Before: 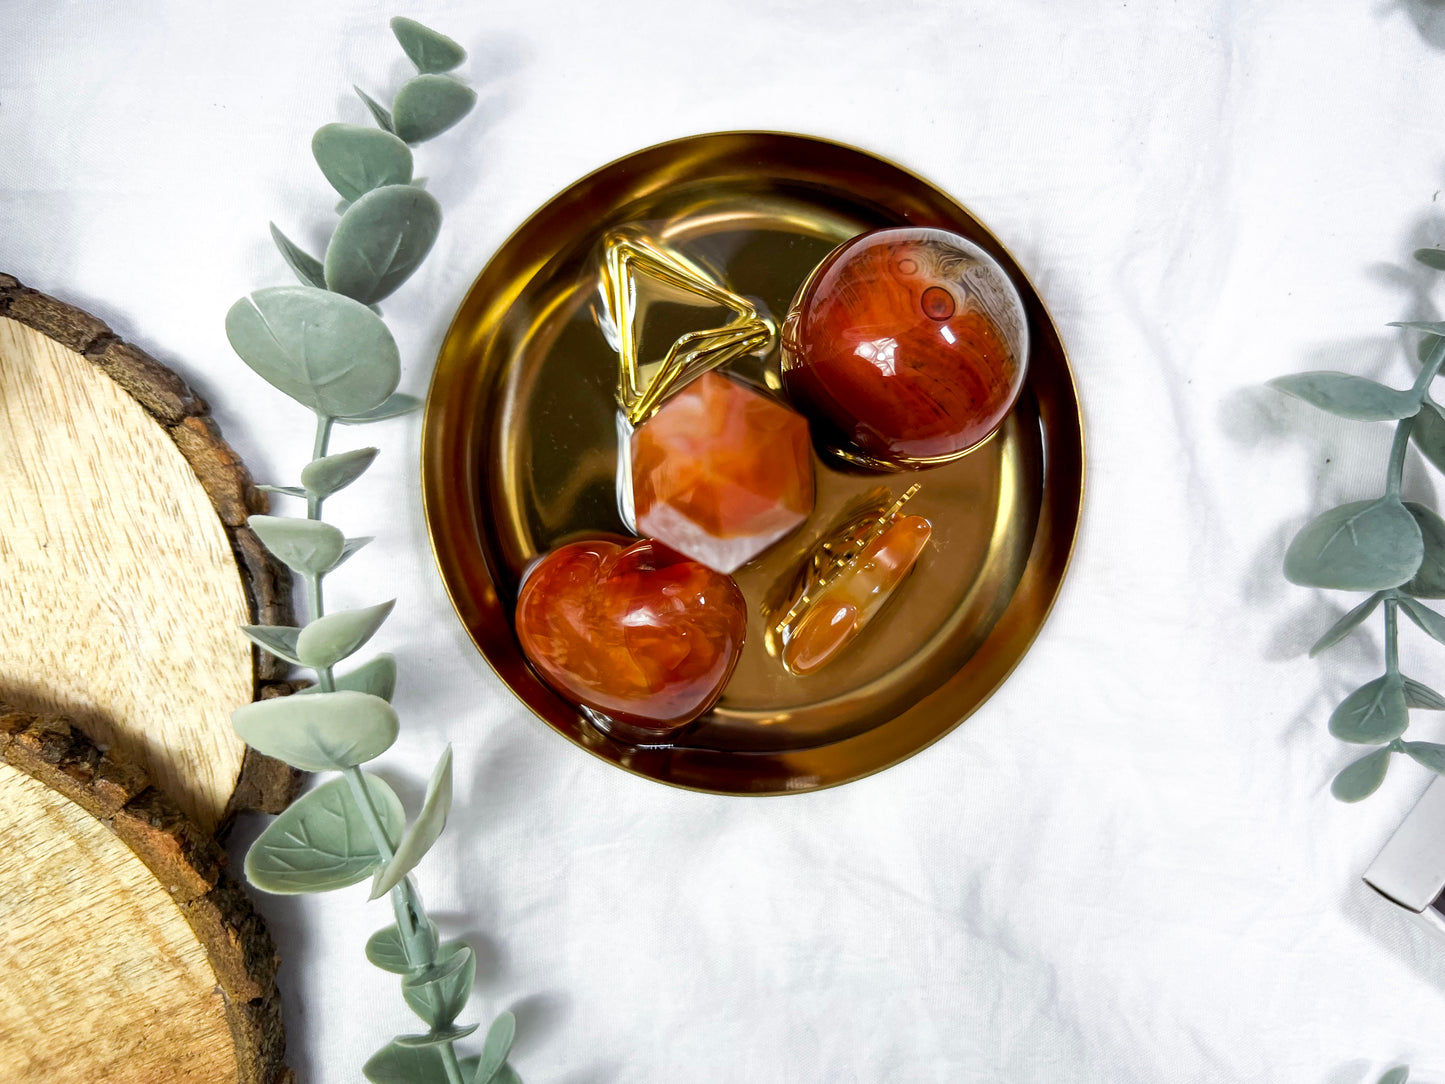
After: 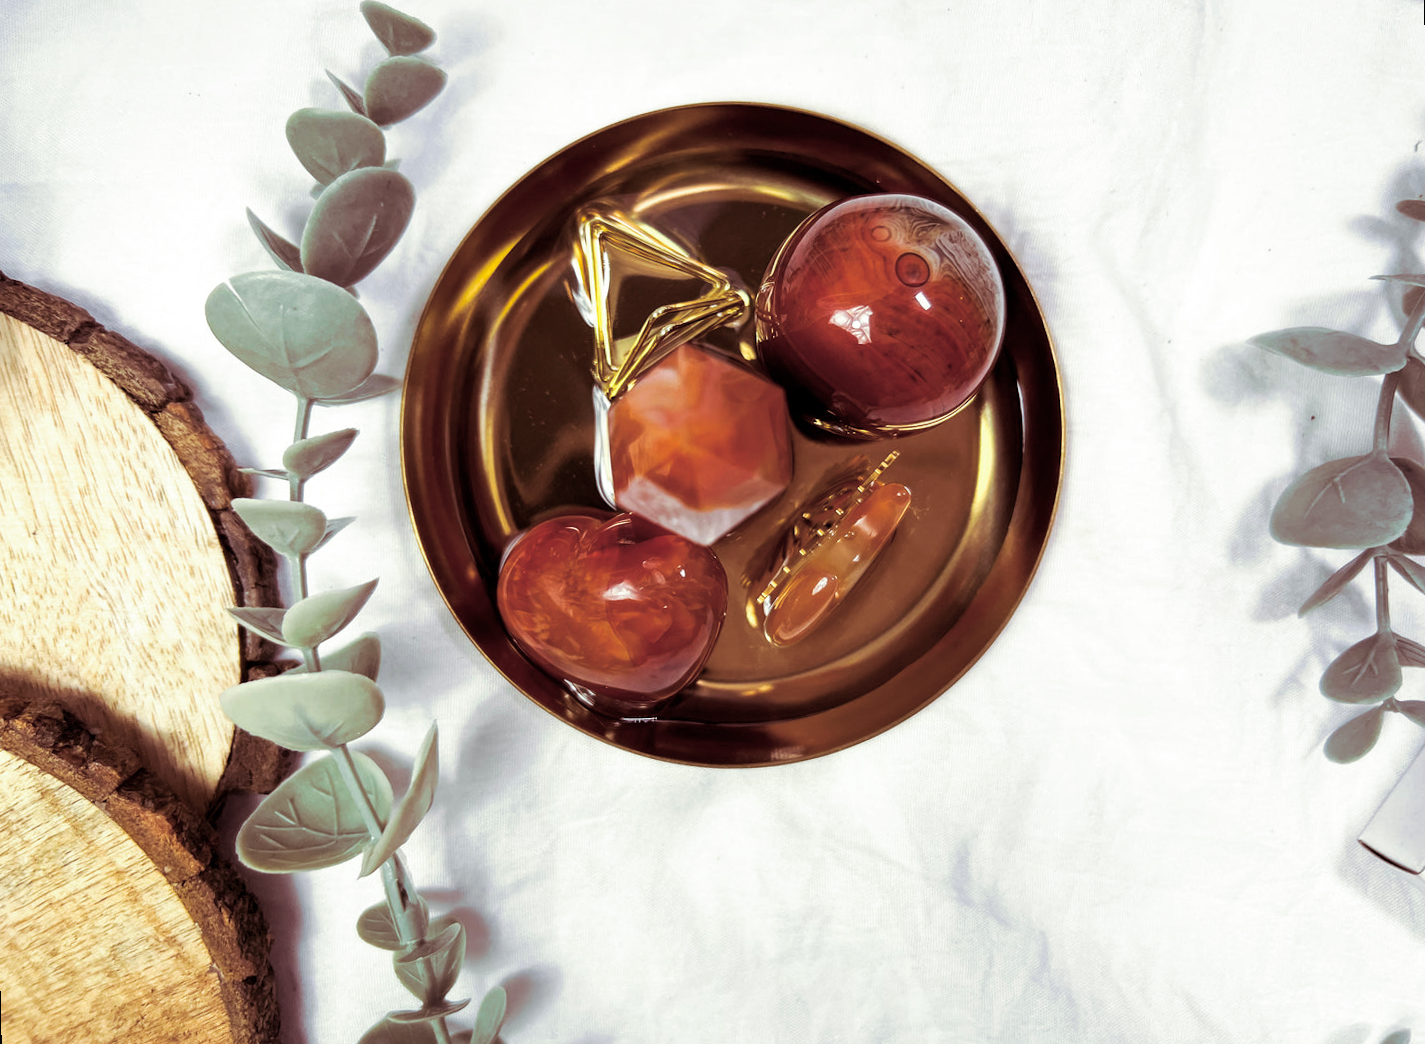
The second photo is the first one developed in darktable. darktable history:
rotate and perspective: rotation -1.32°, lens shift (horizontal) -0.031, crop left 0.015, crop right 0.985, crop top 0.047, crop bottom 0.982
split-toning: on, module defaults
